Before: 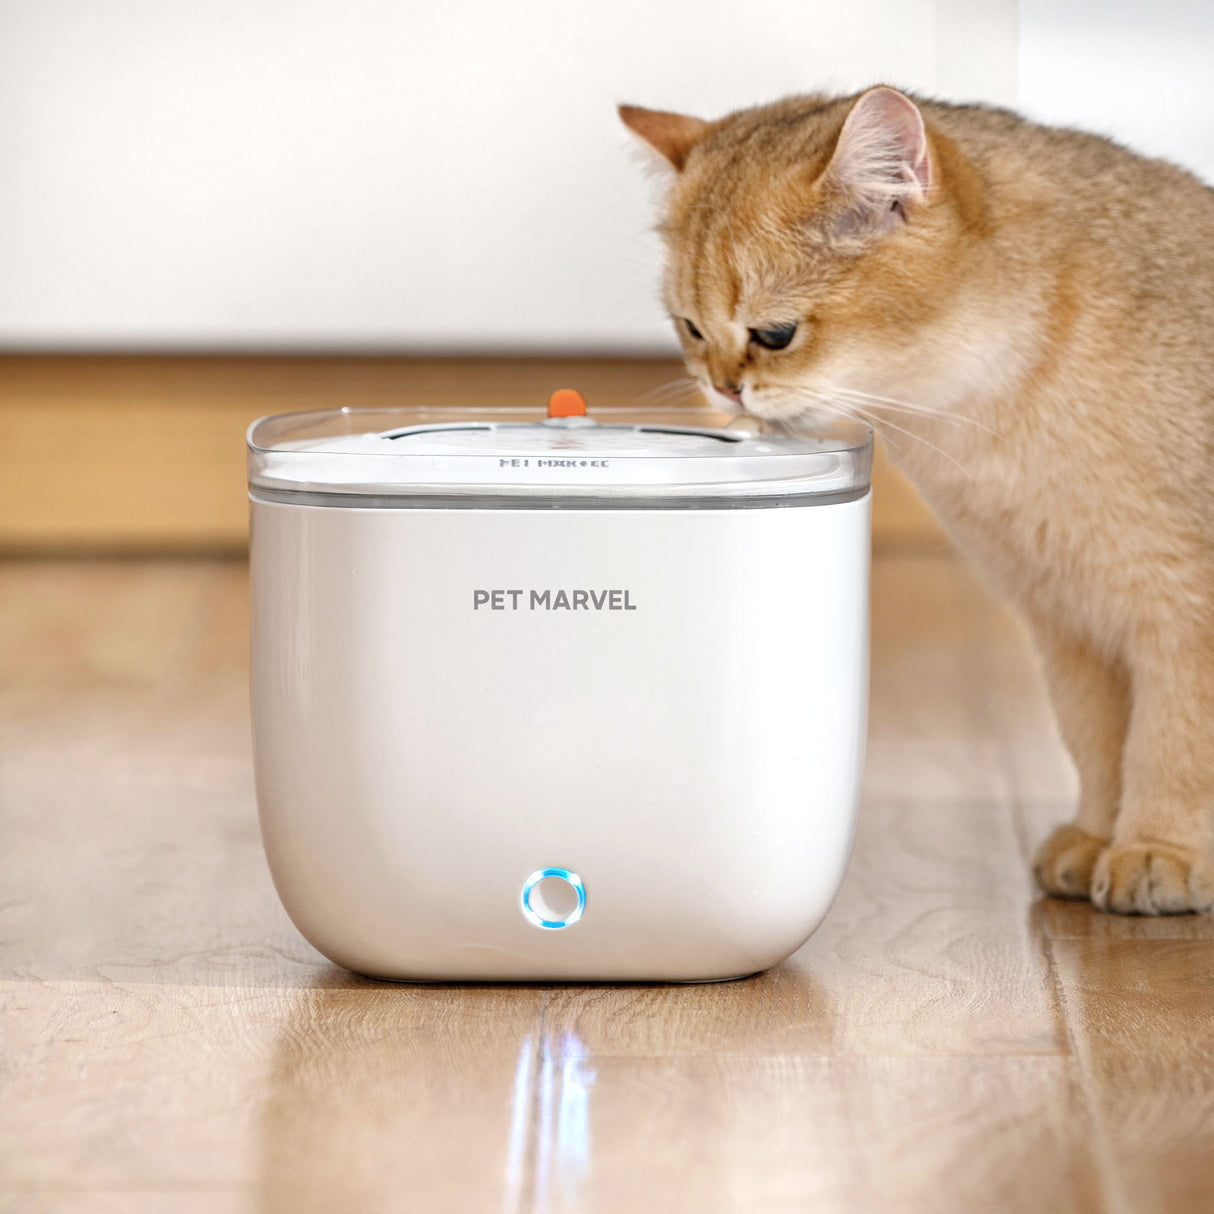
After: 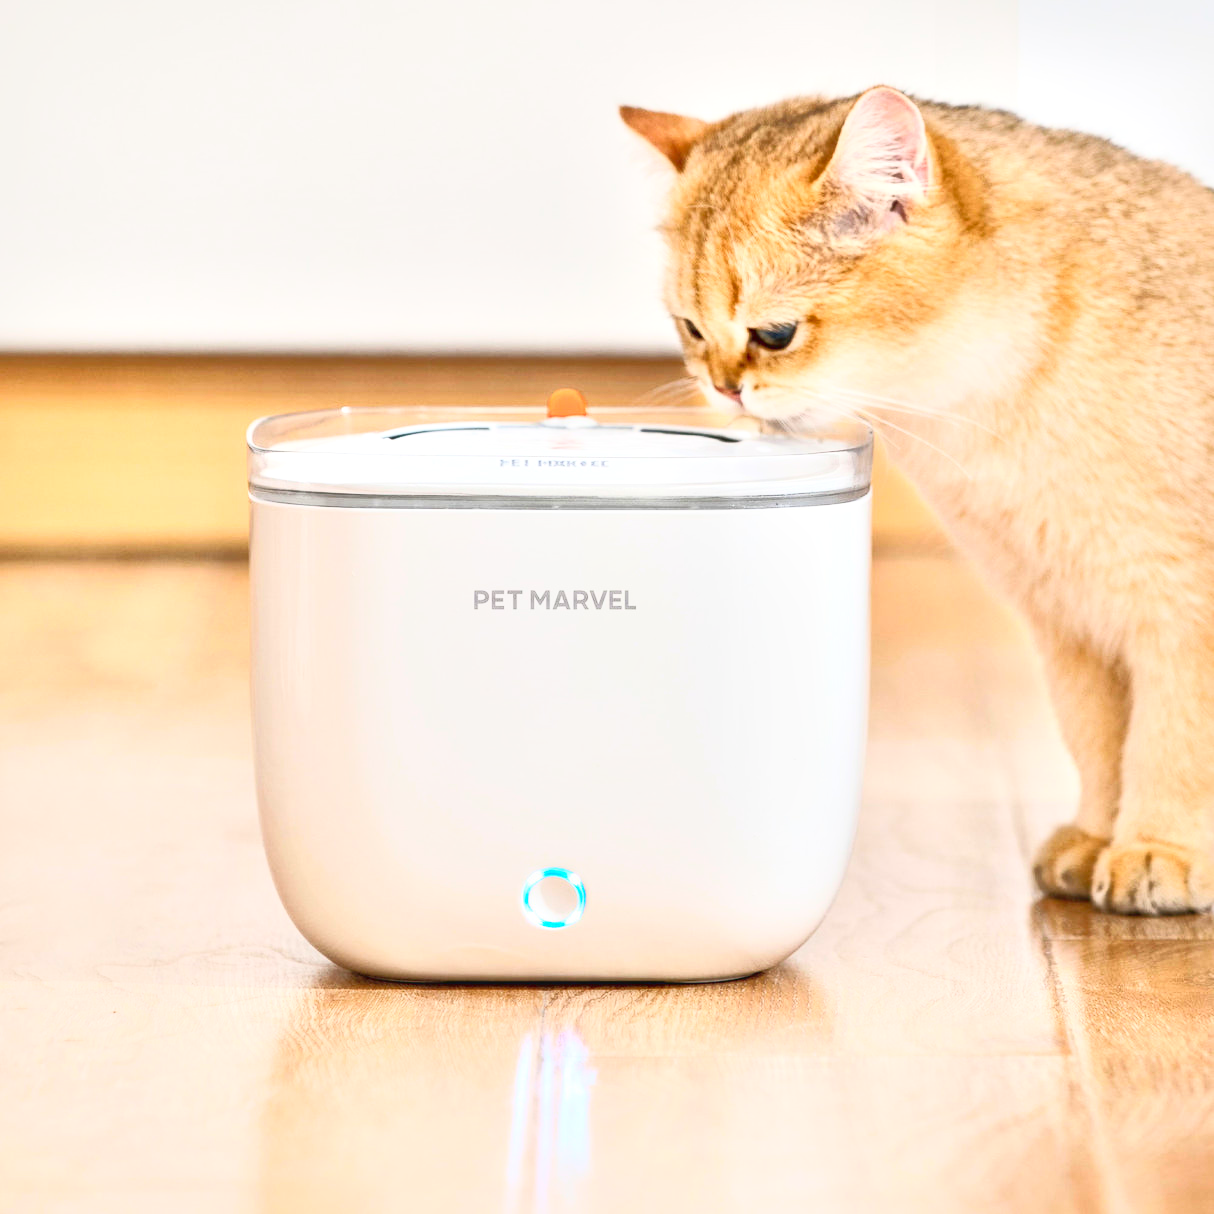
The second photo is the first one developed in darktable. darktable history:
tone curve: curves: ch0 [(0, 0.052) (0.207, 0.35) (0.392, 0.592) (0.54, 0.803) (0.725, 0.922) (0.99, 0.974)], color space Lab, linked channels, preserve colors none
local contrast: mode bilateral grid, contrast 19, coarseness 50, detail 171%, midtone range 0.2
